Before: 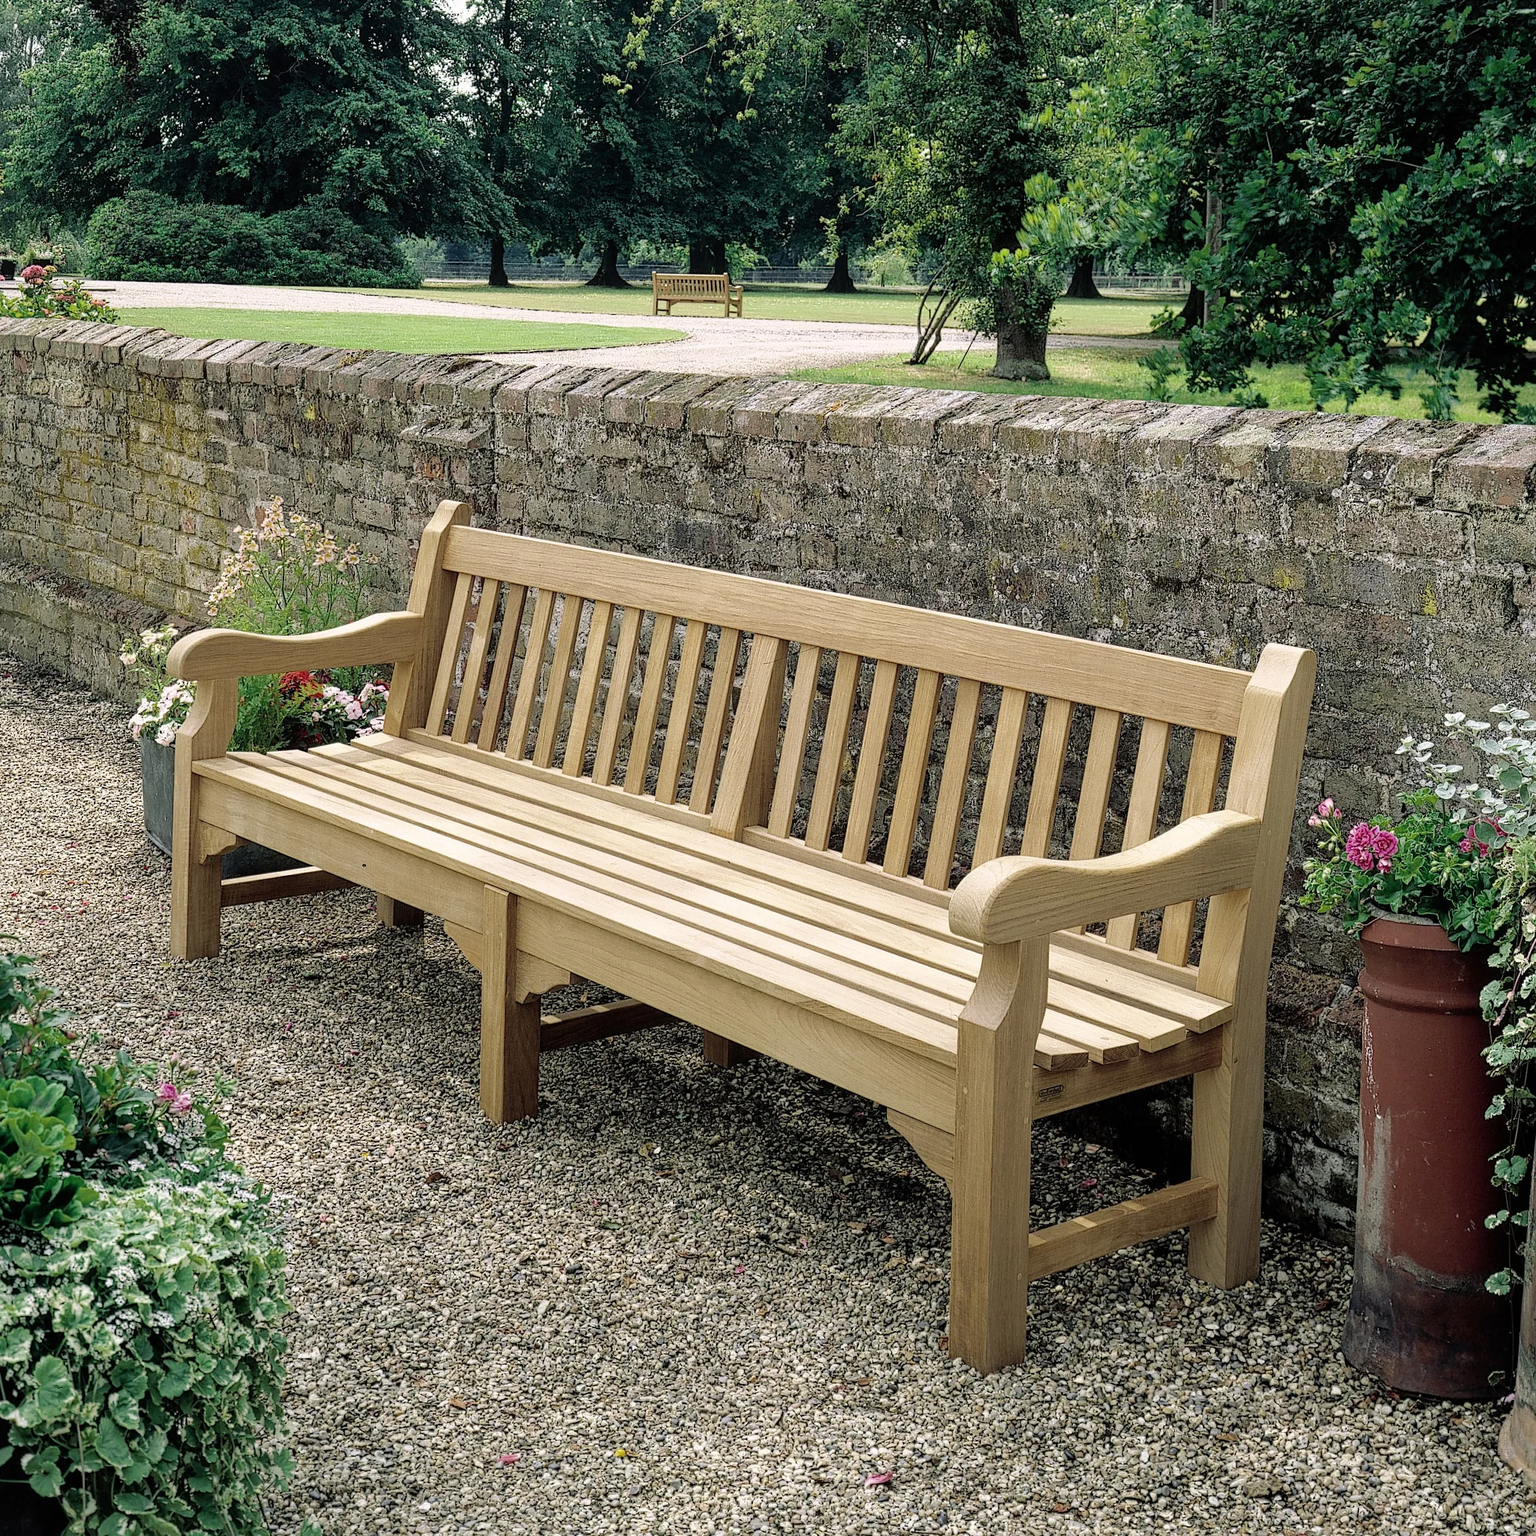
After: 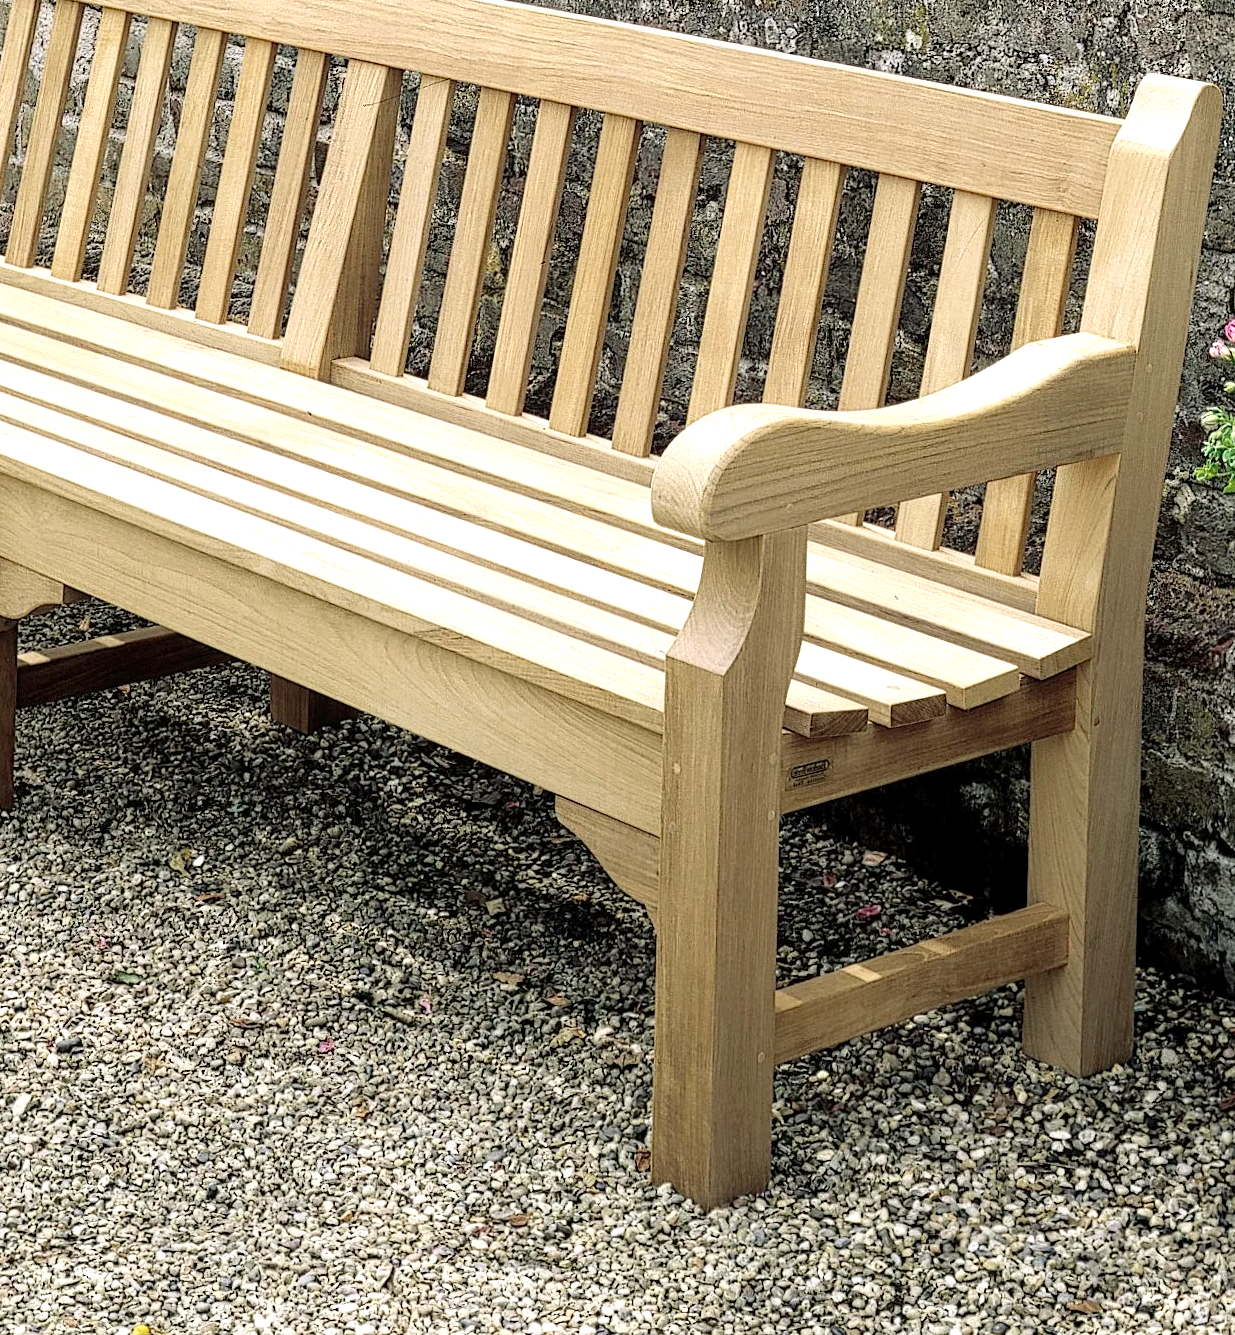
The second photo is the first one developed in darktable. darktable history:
shadows and highlights: shadows 0, highlights 40
exposure: black level correction 0.001, exposure 0.5 EV, compensate exposure bias true, compensate highlight preservation false
crop: left 34.479%, top 38.822%, right 13.718%, bottom 5.172%
